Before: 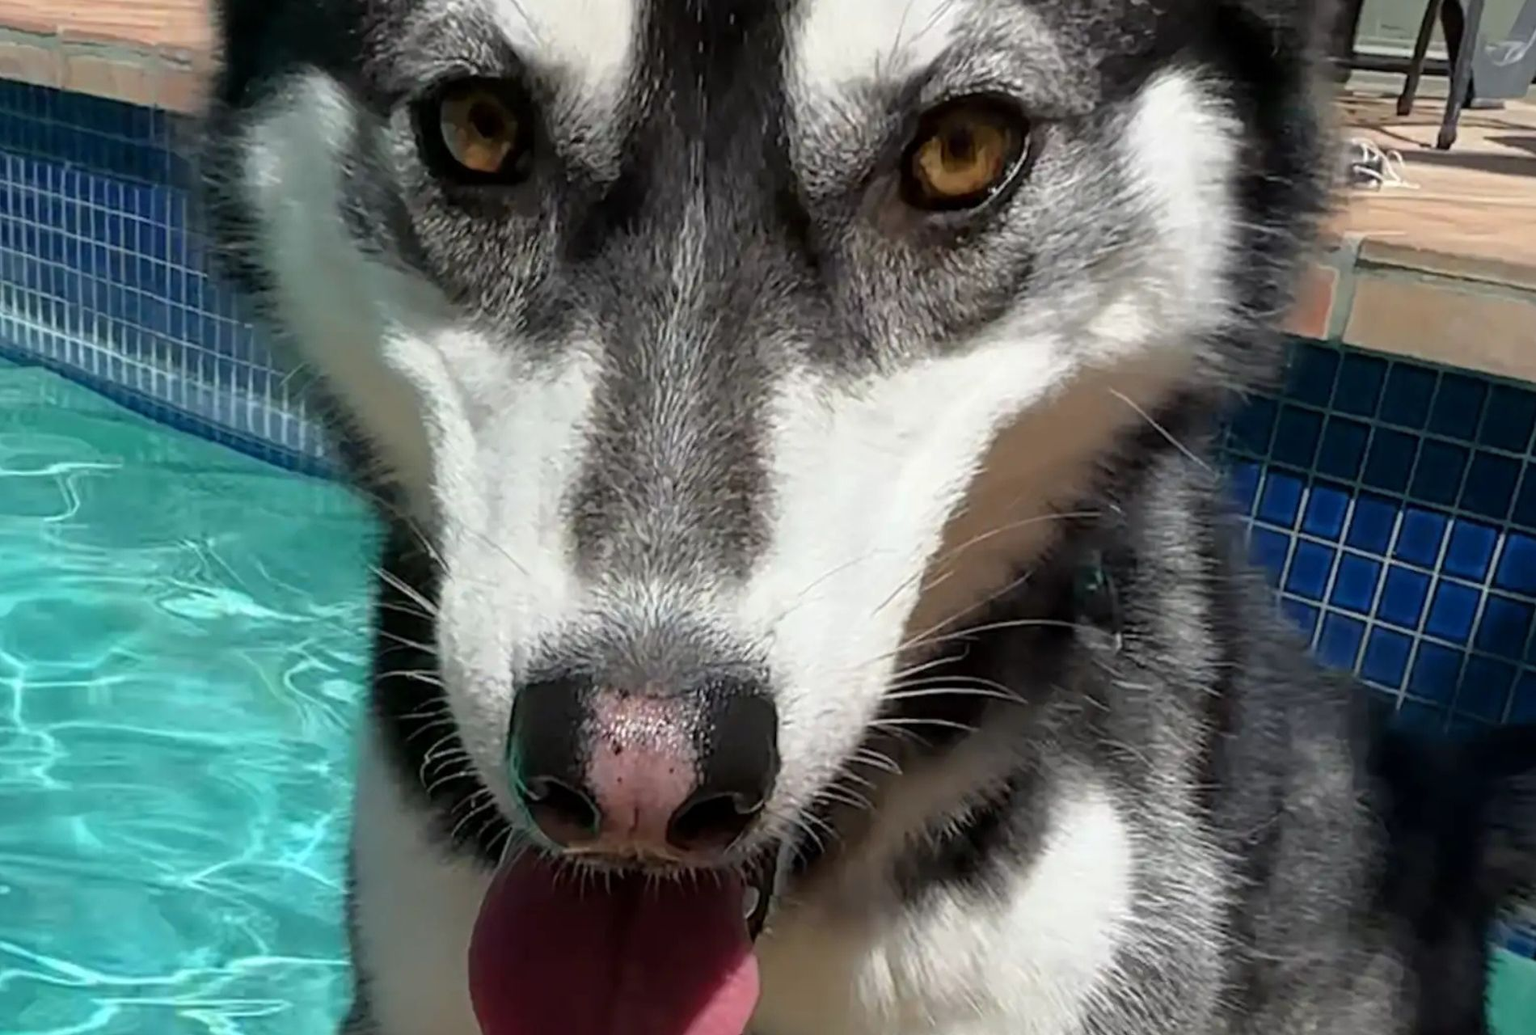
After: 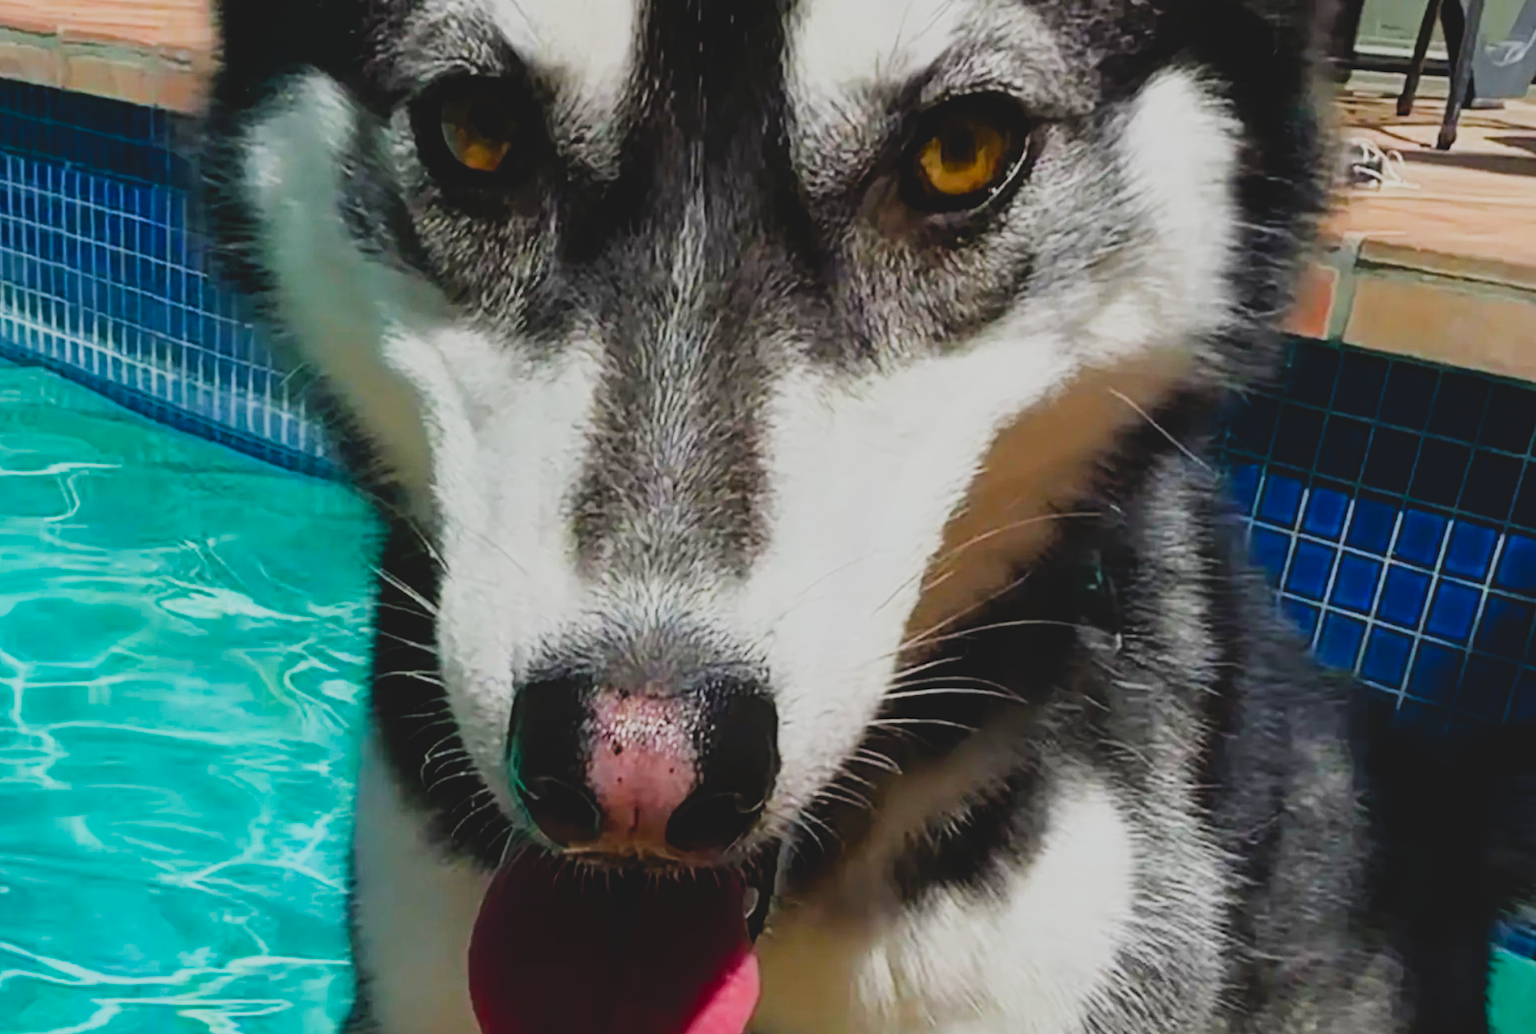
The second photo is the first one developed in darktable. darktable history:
contrast brightness saturation: contrast -0.19, saturation 0.19
sigmoid: contrast 1.8
